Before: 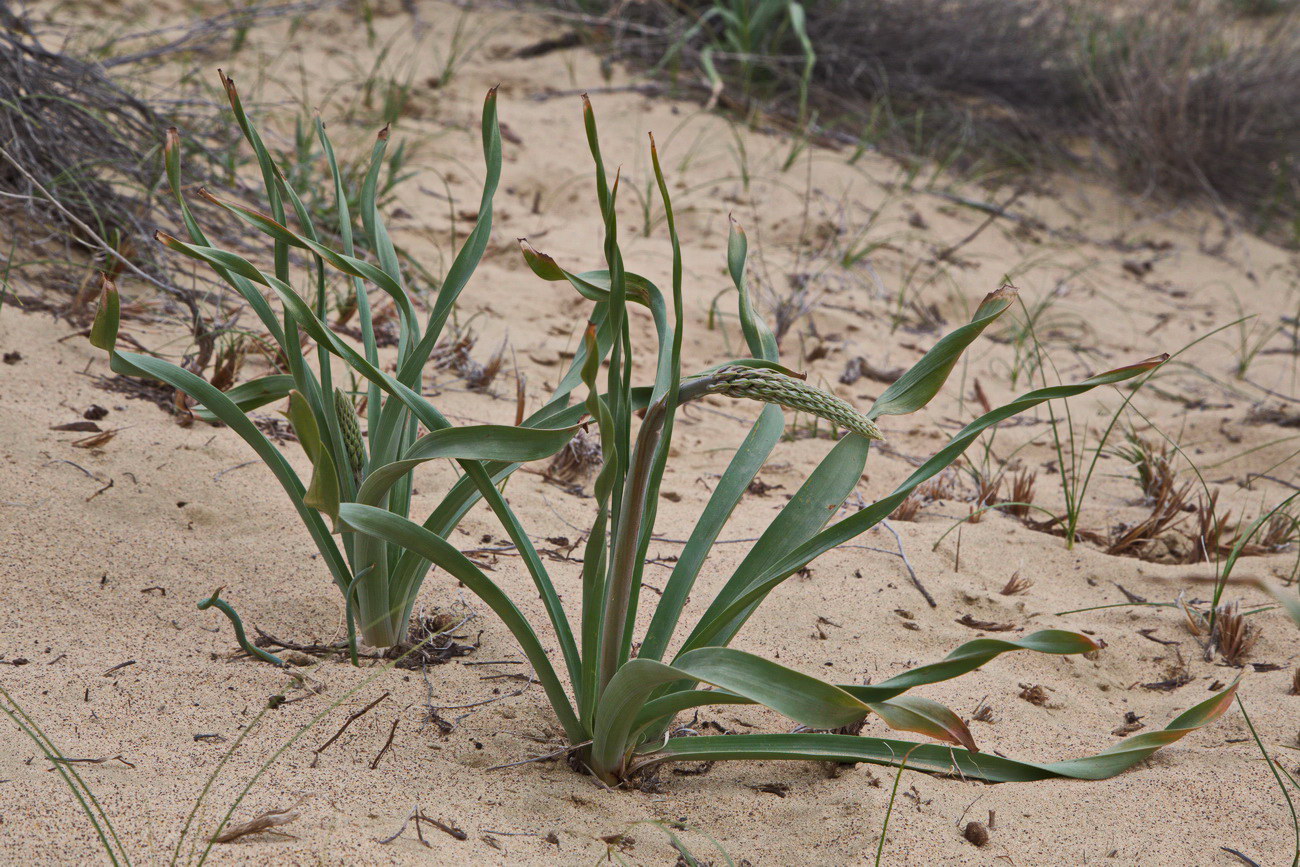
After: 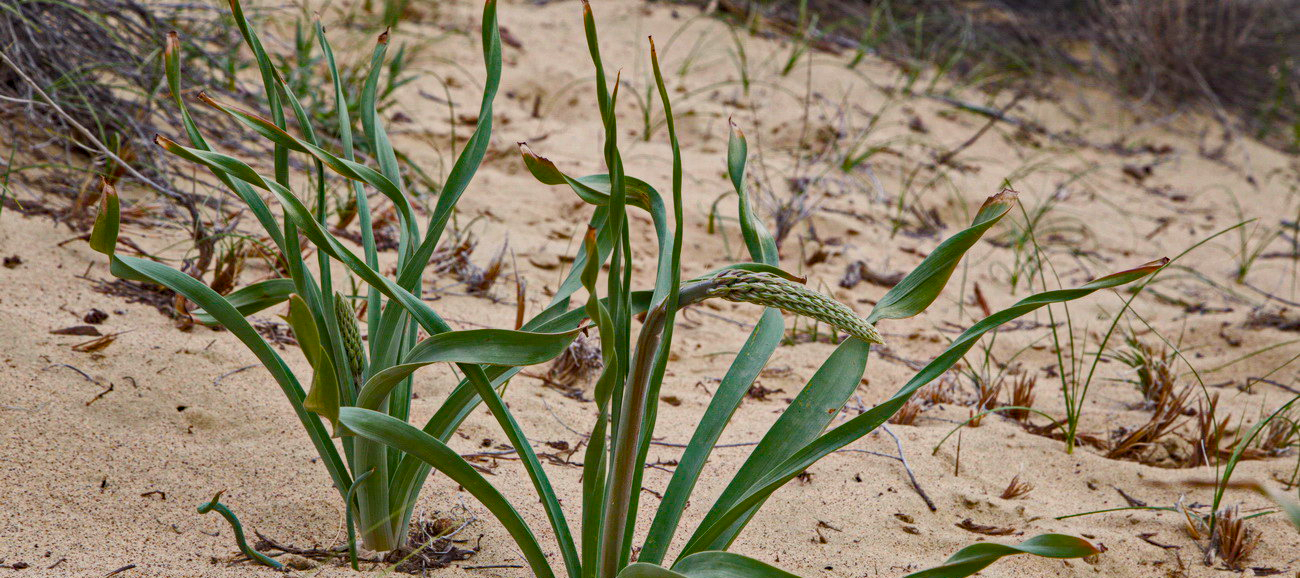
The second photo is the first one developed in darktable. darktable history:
crop: top 11.166%, bottom 22.168%
haze removal: compatibility mode true, adaptive false
local contrast: on, module defaults
color balance rgb: perceptual saturation grading › global saturation 35%, perceptual saturation grading › highlights -30%, perceptual saturation grading › shadows 35%, perceptual brilliance grading › global brilliance 3%, perceptual brilliance grading › highlights -3%, perceptual brilliance grading › shadows 3%
